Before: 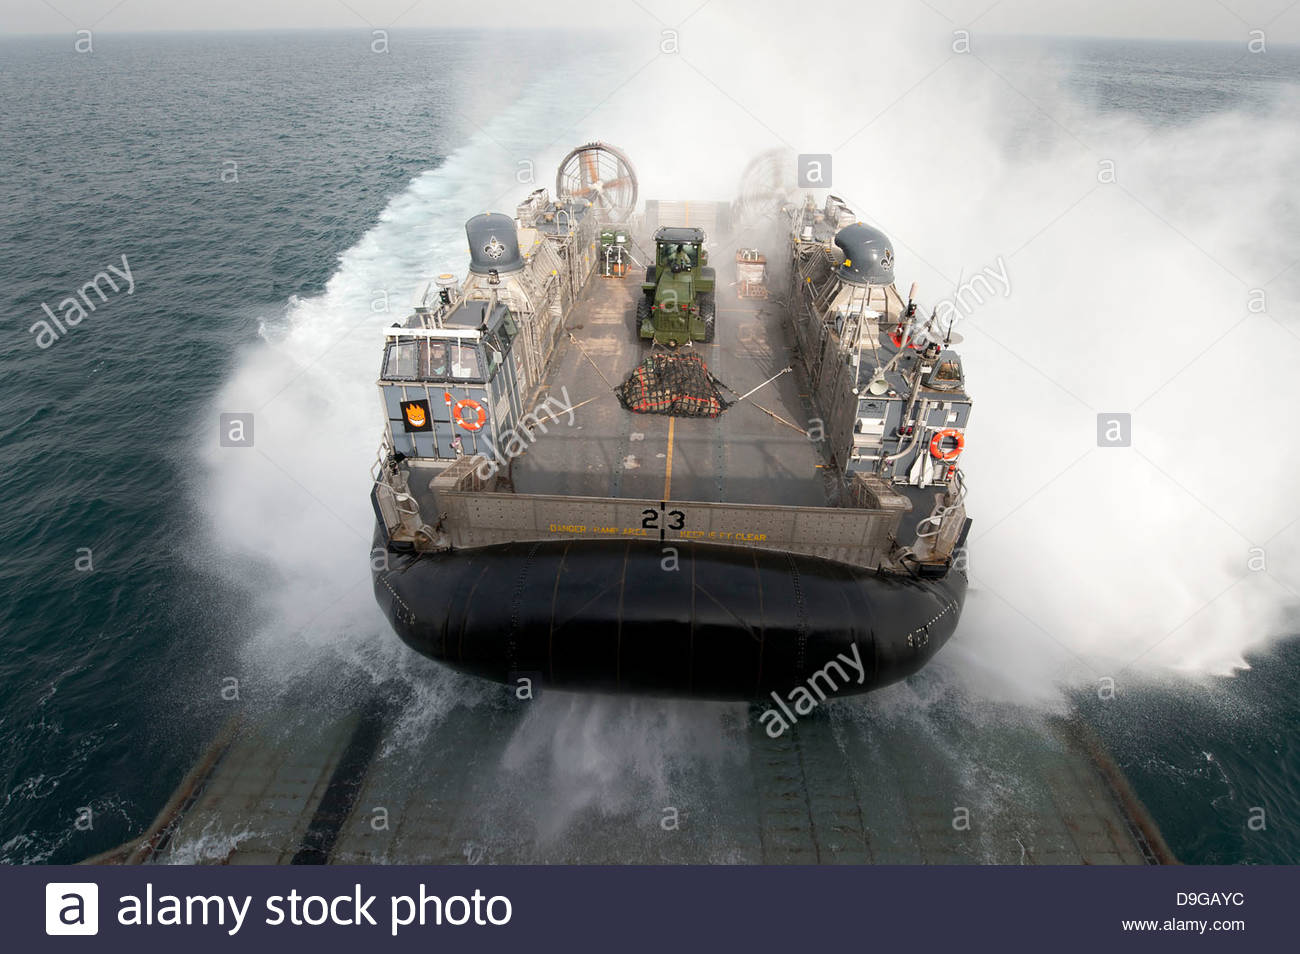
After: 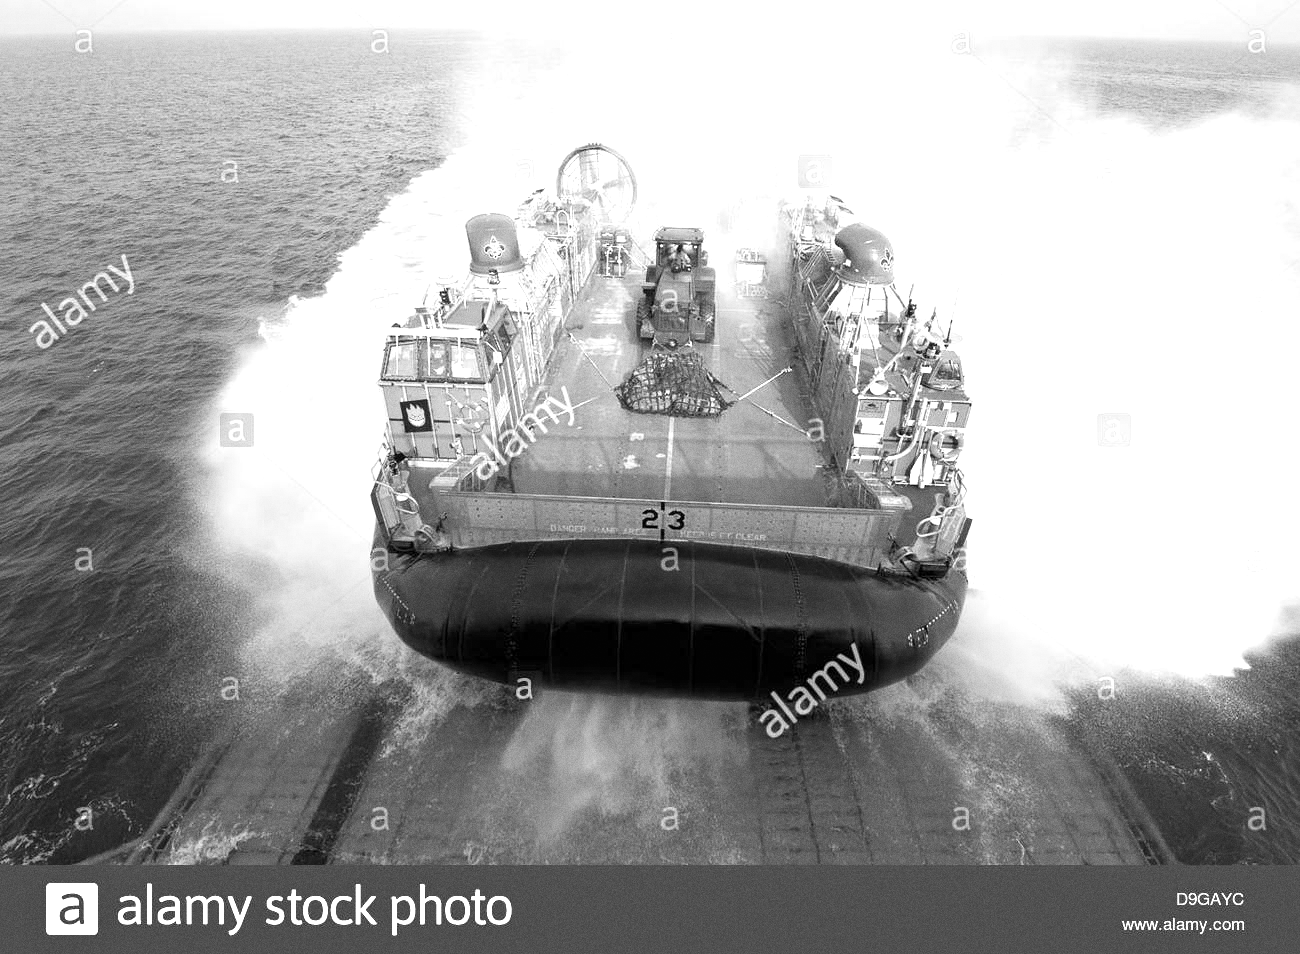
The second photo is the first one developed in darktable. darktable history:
white balance: red 0.98, blue 1.61
grain: coarseness 0.09 ISO
monochrome: size 1
exposure: exposure 1.15 EV, compensate highlight preservation false
